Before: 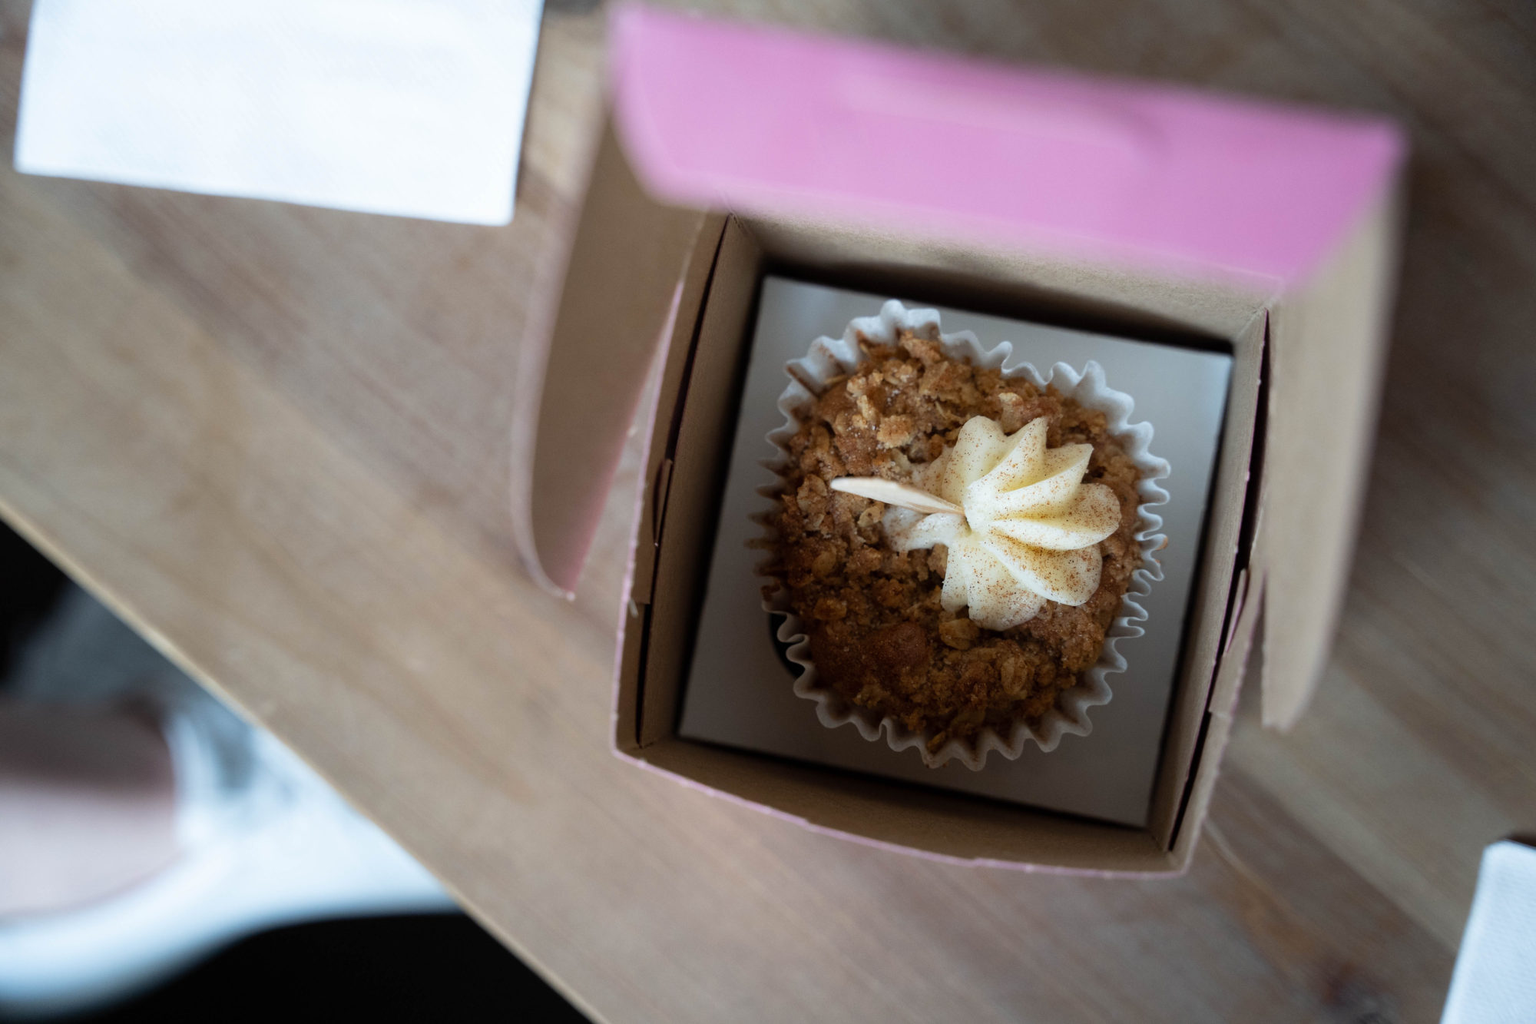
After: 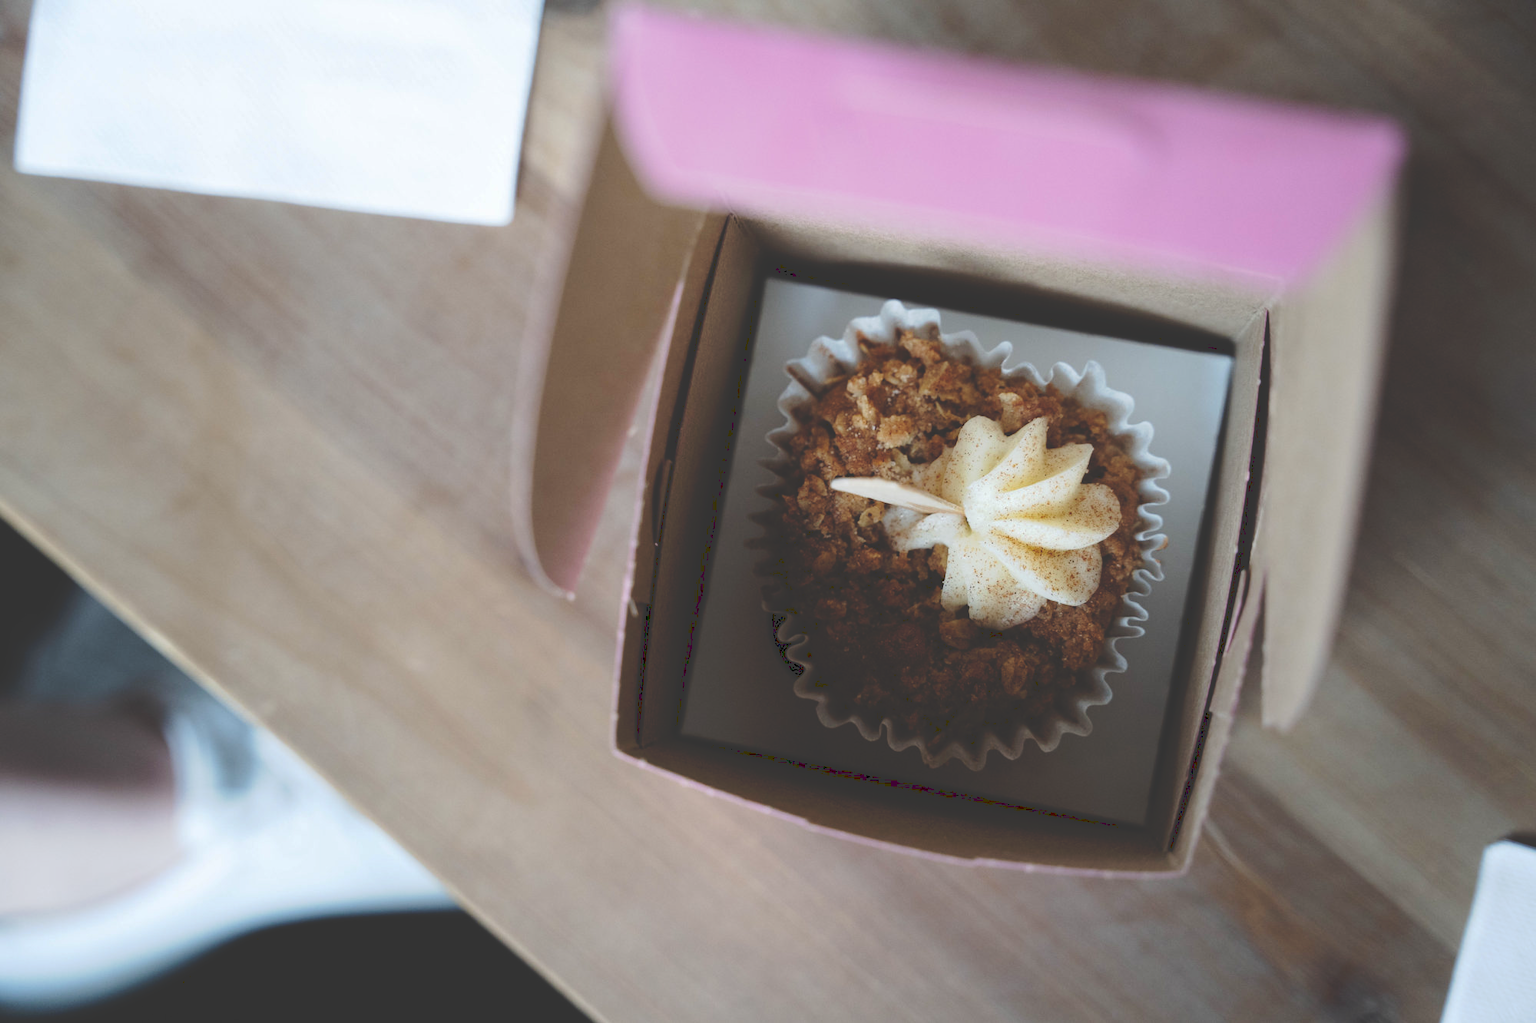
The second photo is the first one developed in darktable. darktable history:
tone curve: curves: ch0 [(0, 0) (0.003, 0.211) (0.011, 0.211) (0.025, 0.215) (0.044, 0.218) (0.069, 0.224) (0.1, 0.227) (0.136, 0.233) (0.177, 0.247) (0.224, 0.275) (0.277, 0.309) (0.335, 0.366) (0.399, 0.438) (0.468, 0.515) (0.543, 0.586) (0.623, 0.658) (0.709, 0.735) (0.801, 0.821) (0.898, 0.889) (1, 1)], preserve colors none
